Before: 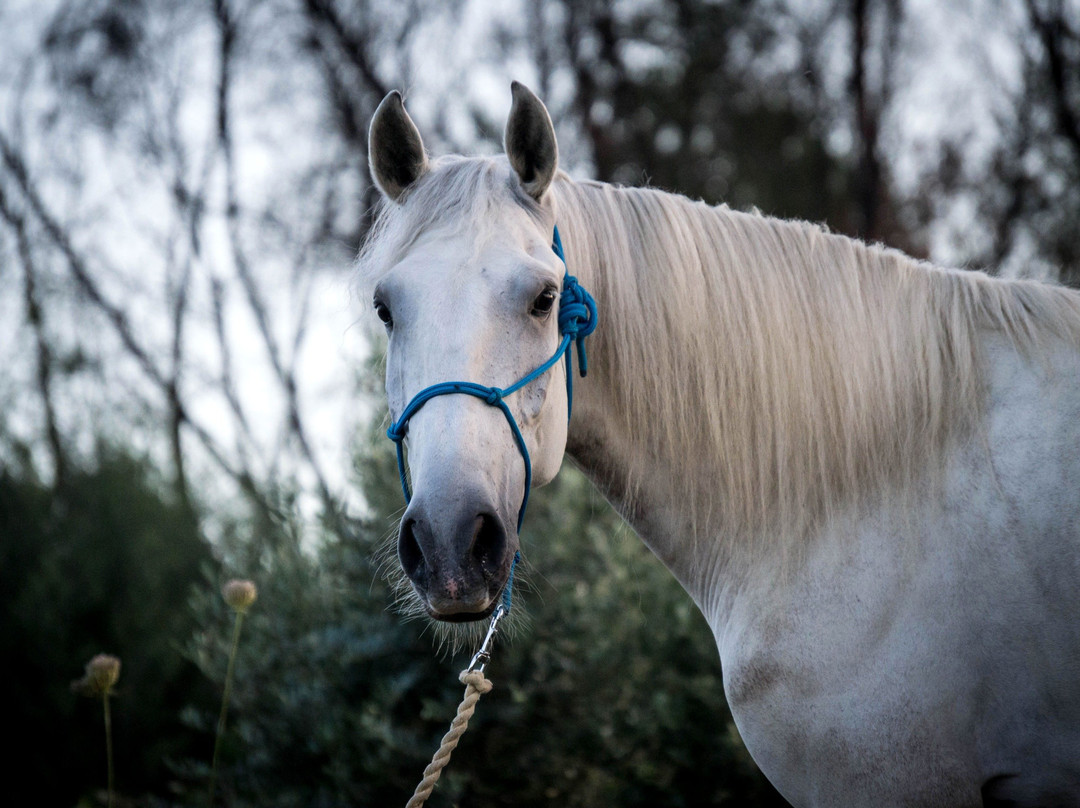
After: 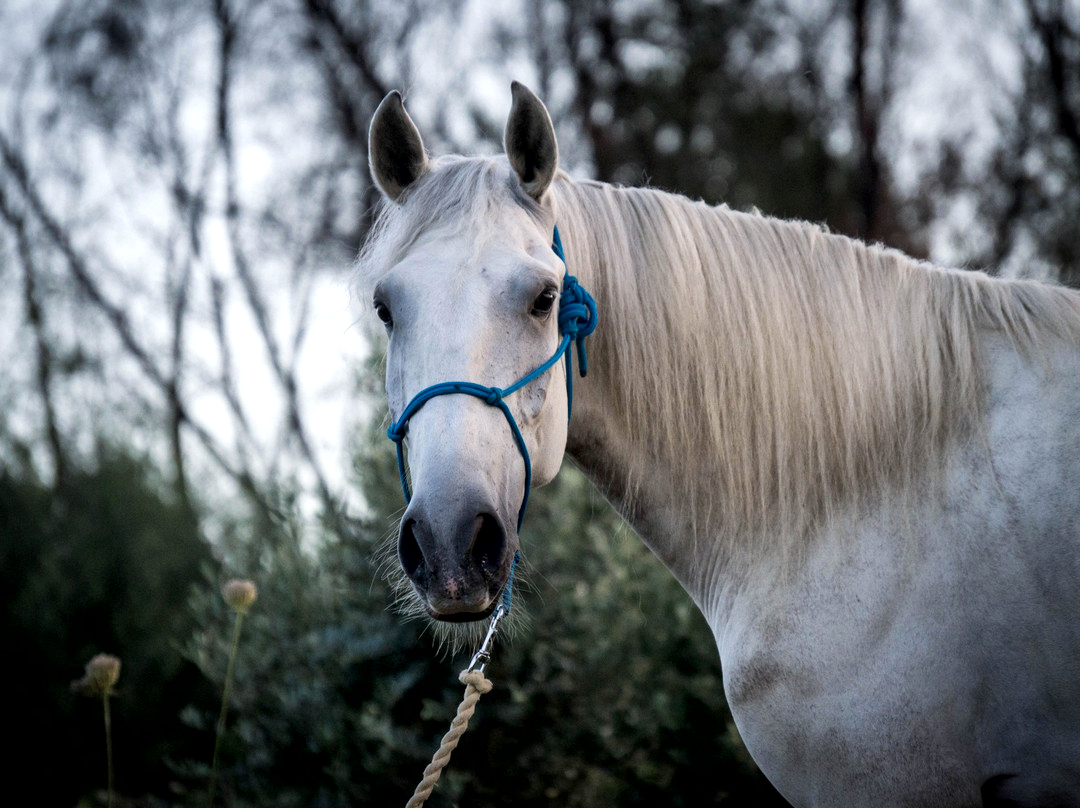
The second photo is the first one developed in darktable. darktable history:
exposure: exposure -0.04 EV, compensate highlight preservation false
local contrast: mode bilateral grid, contrast 20, coarseness 99, detail 150%, midtone range 0.2
